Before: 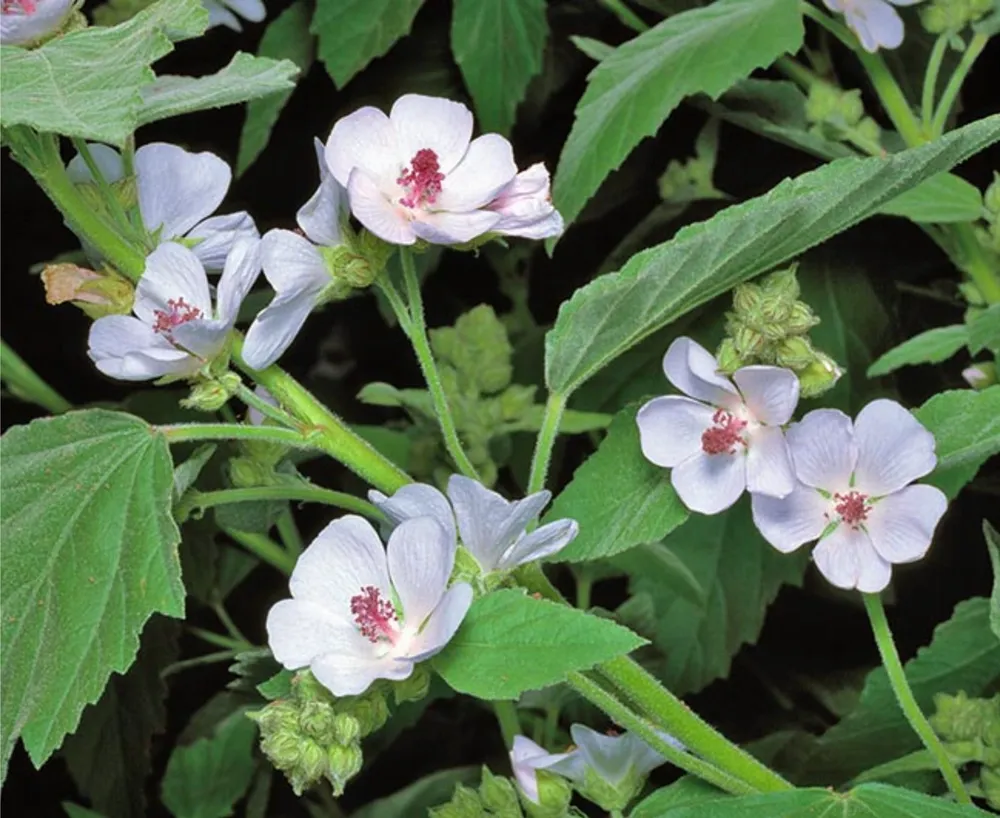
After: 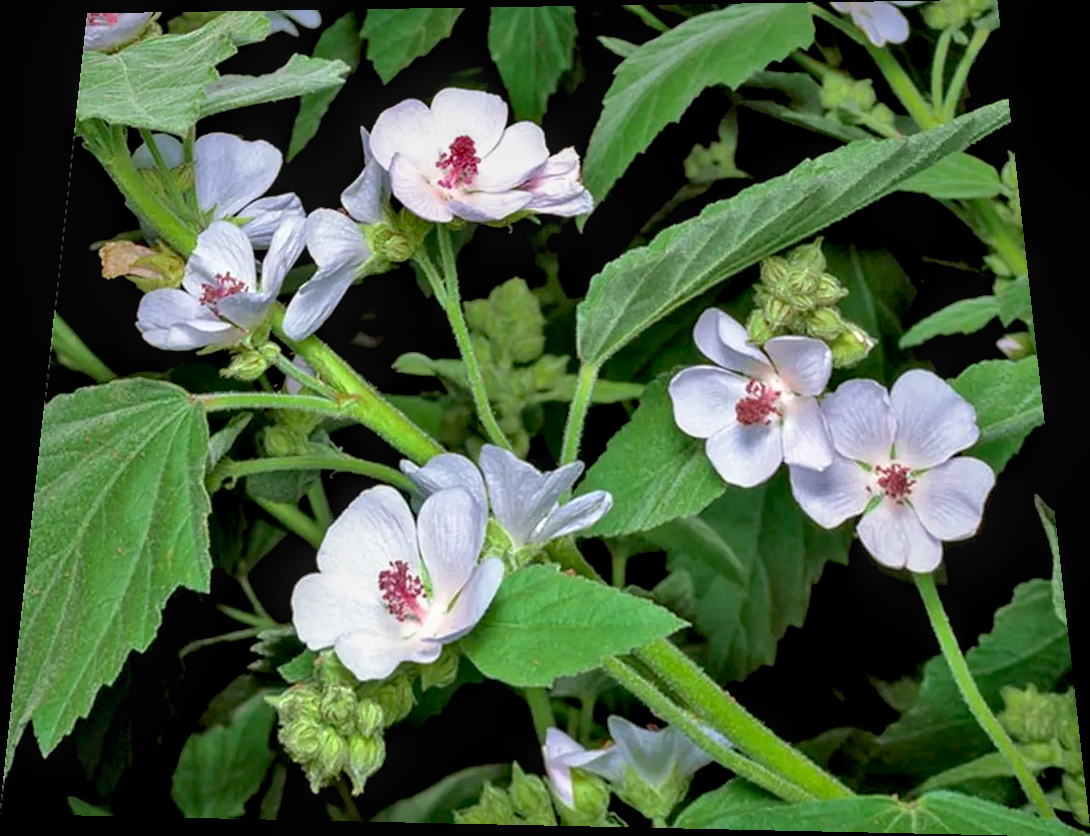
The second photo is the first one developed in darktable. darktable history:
local contrast: on, module defaults
rotate and perspective: rotation 0.128°, lens shift (vertical) -0.181, lens shift (horizontal) -0.044, shear 0.001, automatic cropping off
base curve: curves: ch0 [(0.017, 0) (0.425, 0.441) (0.844, 0.933) (1, 1)], preserve colors none
